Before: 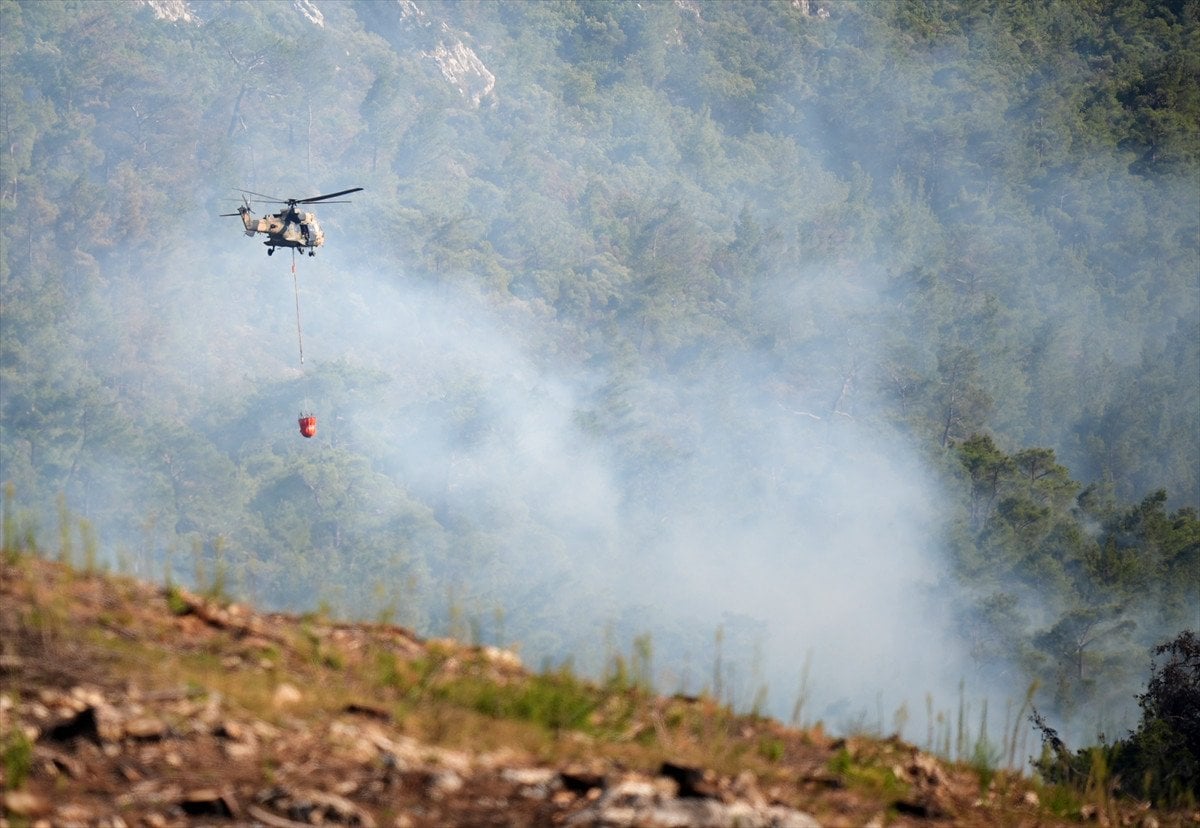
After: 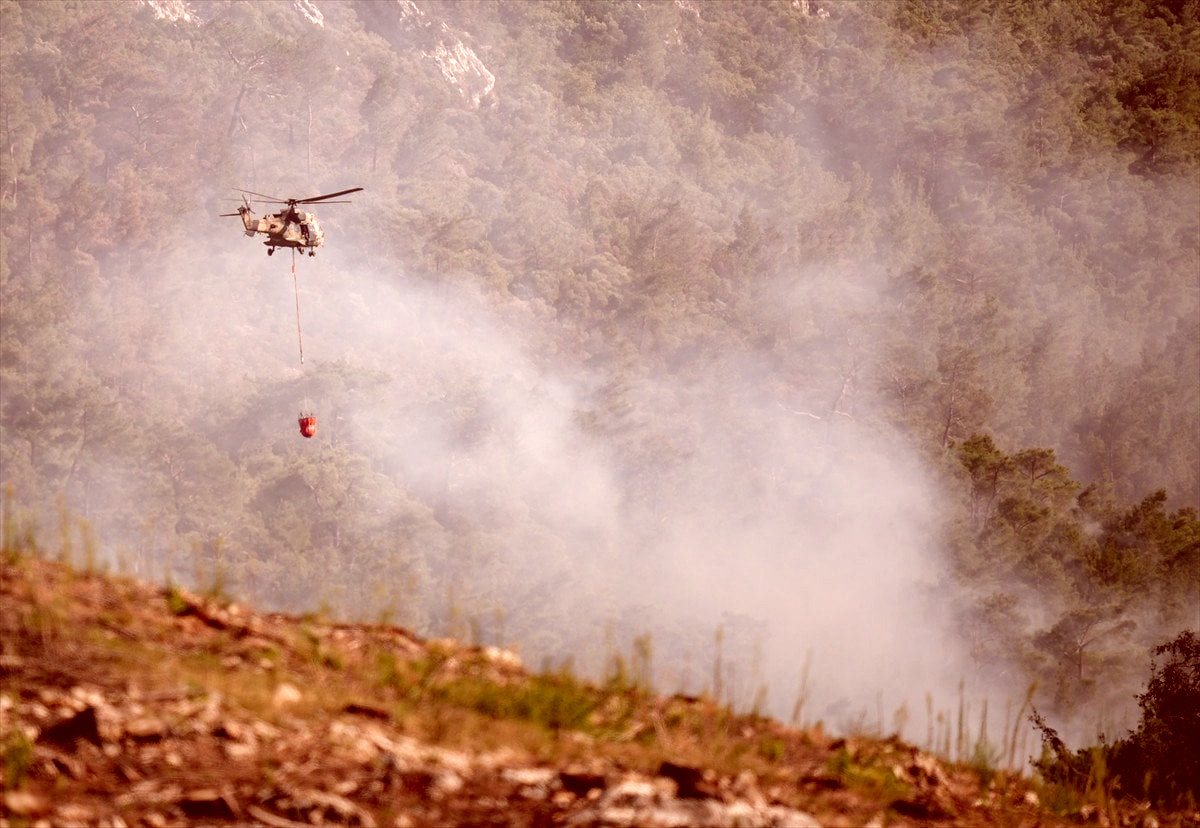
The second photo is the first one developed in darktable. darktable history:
exposure: exposure 0.084 EV, compensate highlight preservation false
color correction: highlights a* 9.25, highlights b* 9.07, shadows a* 39.7, shadows b* 39.61, saturation 0.802
local contrast: on, module defaults
